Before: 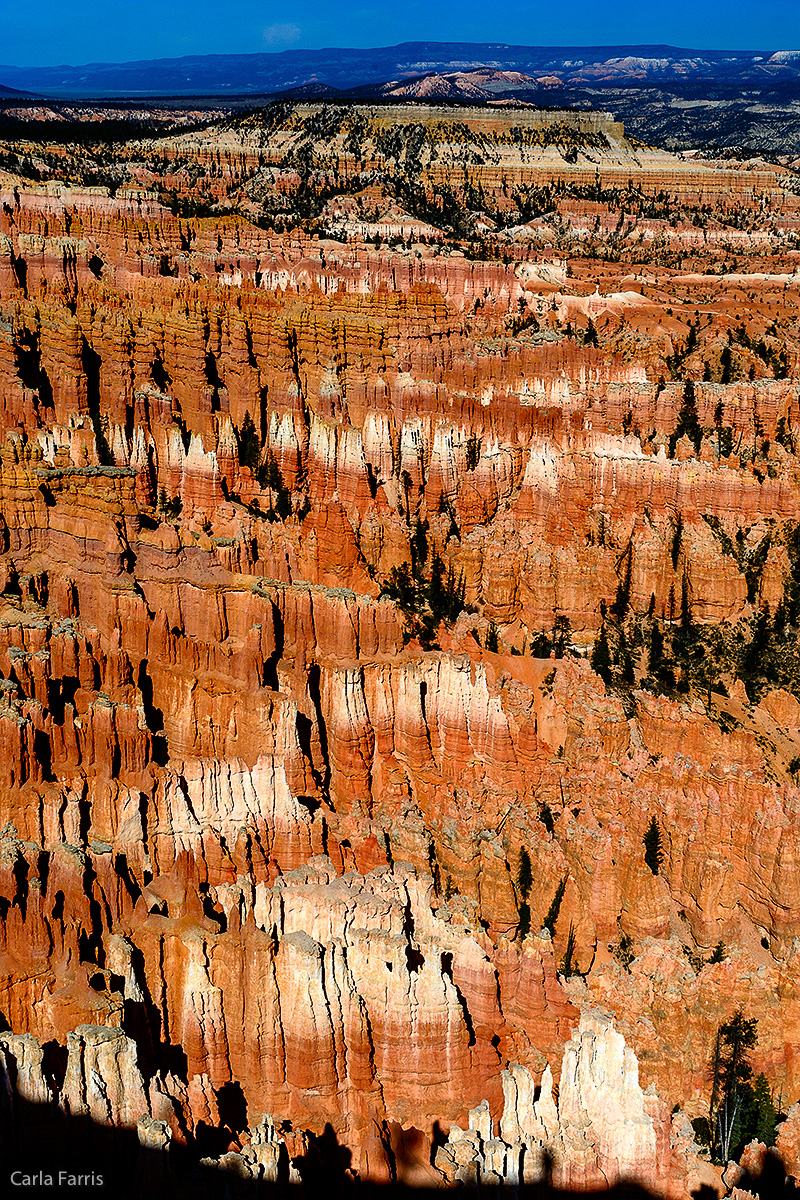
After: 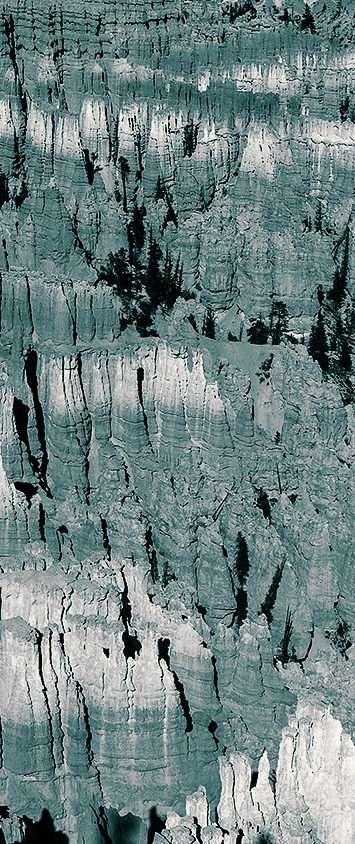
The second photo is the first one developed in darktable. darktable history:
color calibration: output gray [0.21, 0.42, 0.37, 0], gray › normalize channels true, illuminant same as pipeline (D50), adaptation XYZ, x 0.346, y 0.359, gamut compression 0
exposure: compensate highlight preservation false
crop: left 35.432%, top 26.233%, right 20.145%, bottom 3.432%
split-toning: shadows › hue 186.43°, highlights › hue 49.29°, compress 30.29%
